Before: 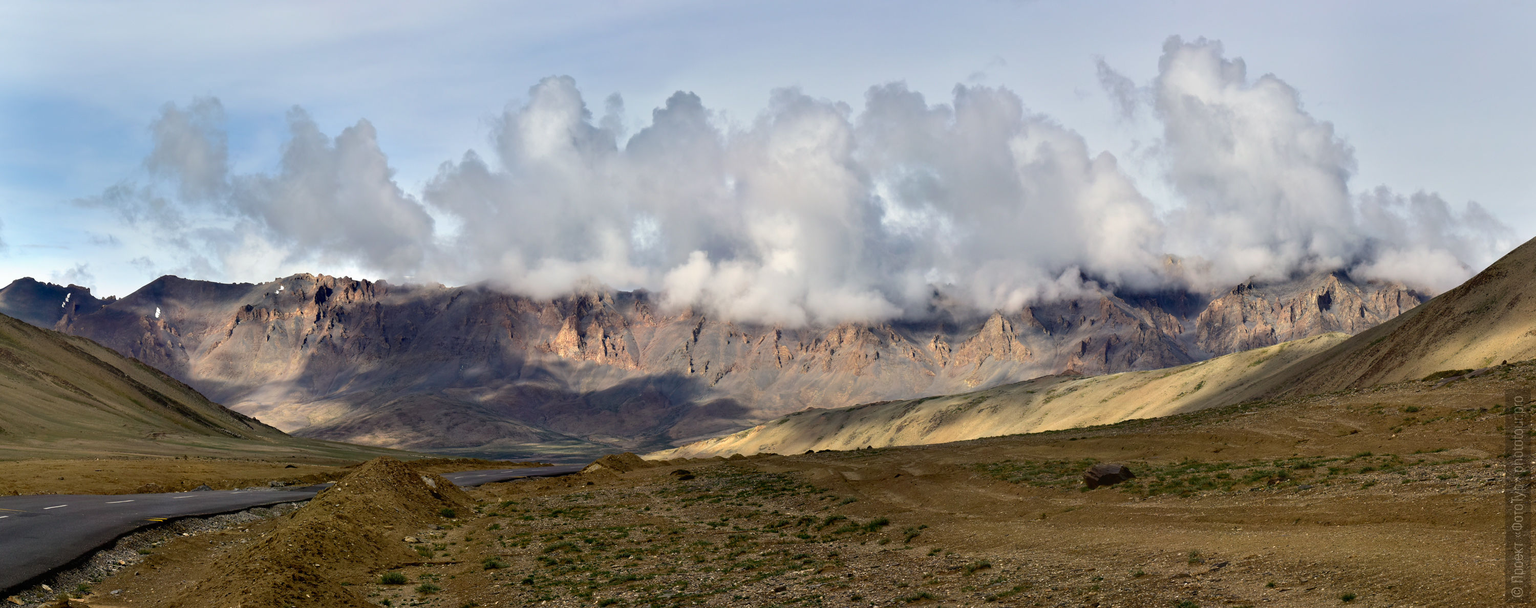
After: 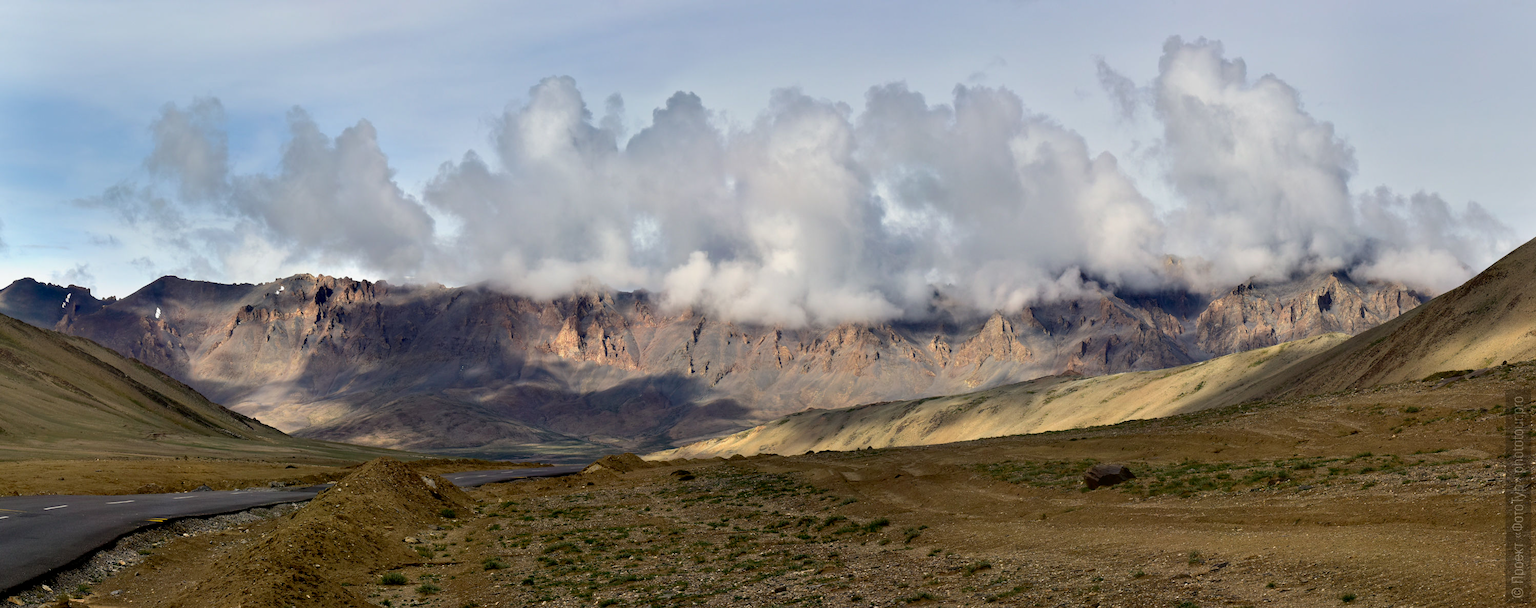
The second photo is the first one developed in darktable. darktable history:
exposure: black level correction 0.002, exposure -0.099 EV, compensate exposure bias true, compensate highlight preservation false
